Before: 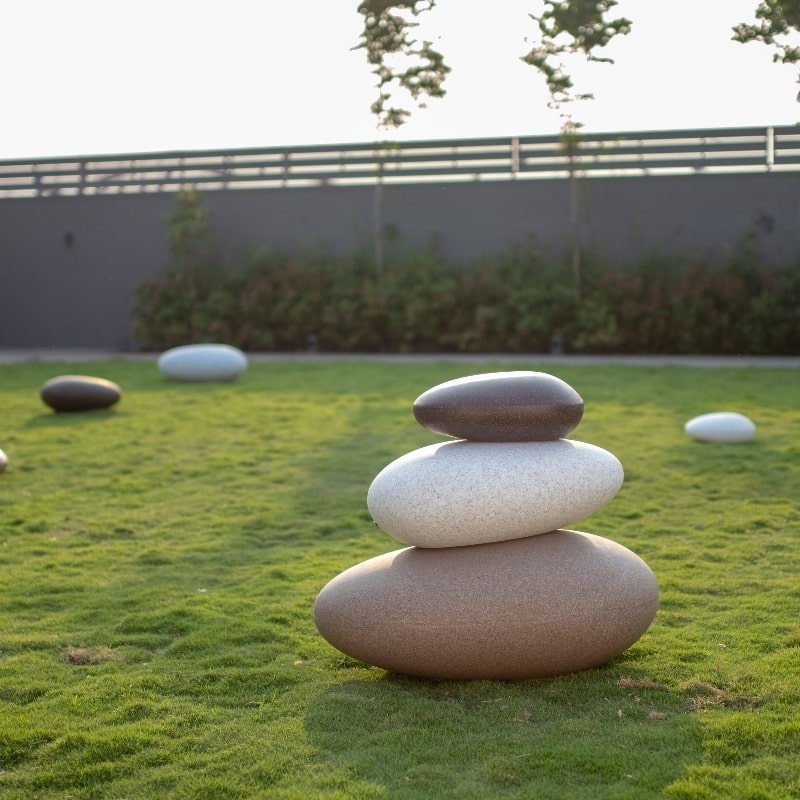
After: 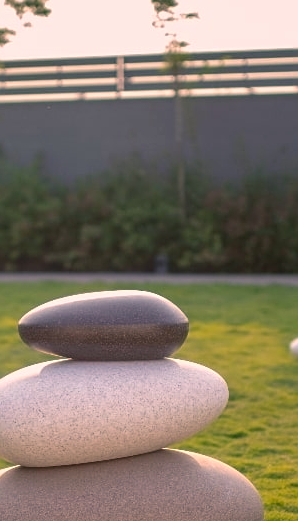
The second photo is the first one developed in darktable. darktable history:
sharpen: amount 0.201
color balance rgb: shadows lift › chroma 4.299%, shadows lift › hue 254.71°, highlights gain › chroma 4.492%, highlights gain › hue 31.69°, perceptual saturation grading › global saturation 9.913%
crop and rotate: left 49.564%, top 10.145%, right 13.111%, bottom 24.719%
exposure: compensate highlight preservation false
